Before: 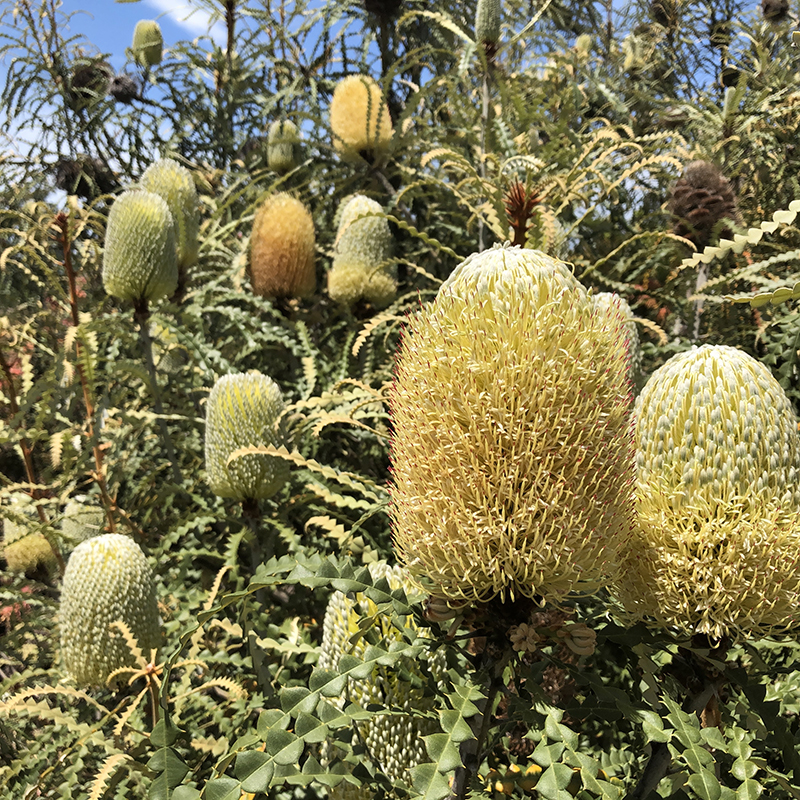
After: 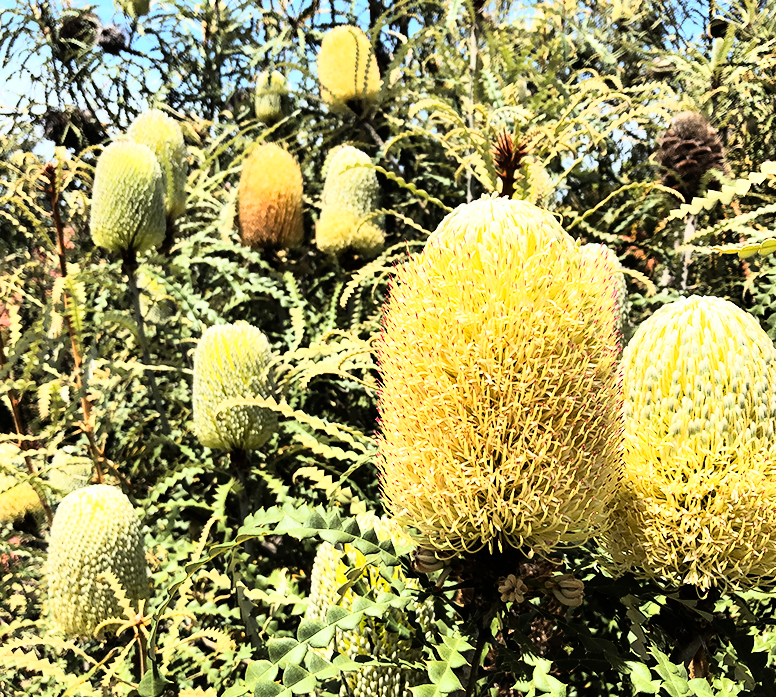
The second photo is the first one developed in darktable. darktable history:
crop: left 1.507%, top 6.147%, right 1.379%, bottom 6.637%
white balance: red 0.988, blue 1.017
rgb curve: curves: ch0 [(0, 0) (0.21, 0.15) (0.24, 0.21) (0.5, 0.75) (0.75, 0.96) (0.89, 0.99) (1, 1)]; ch1 [(0, 0.02) (0.21, 0.13) (0.25, 0.2) (0.5, 0.67) (0.75, 0.9) (0.89, 0.97) (1, 1)]; ch2 [(0, 0.02) (0.21, 0.13) (0.25, 0.2) (0.5, 0.67) (0.75, 0.9) (0.89, 0.97) (1, 1)], compensate middle gray true
